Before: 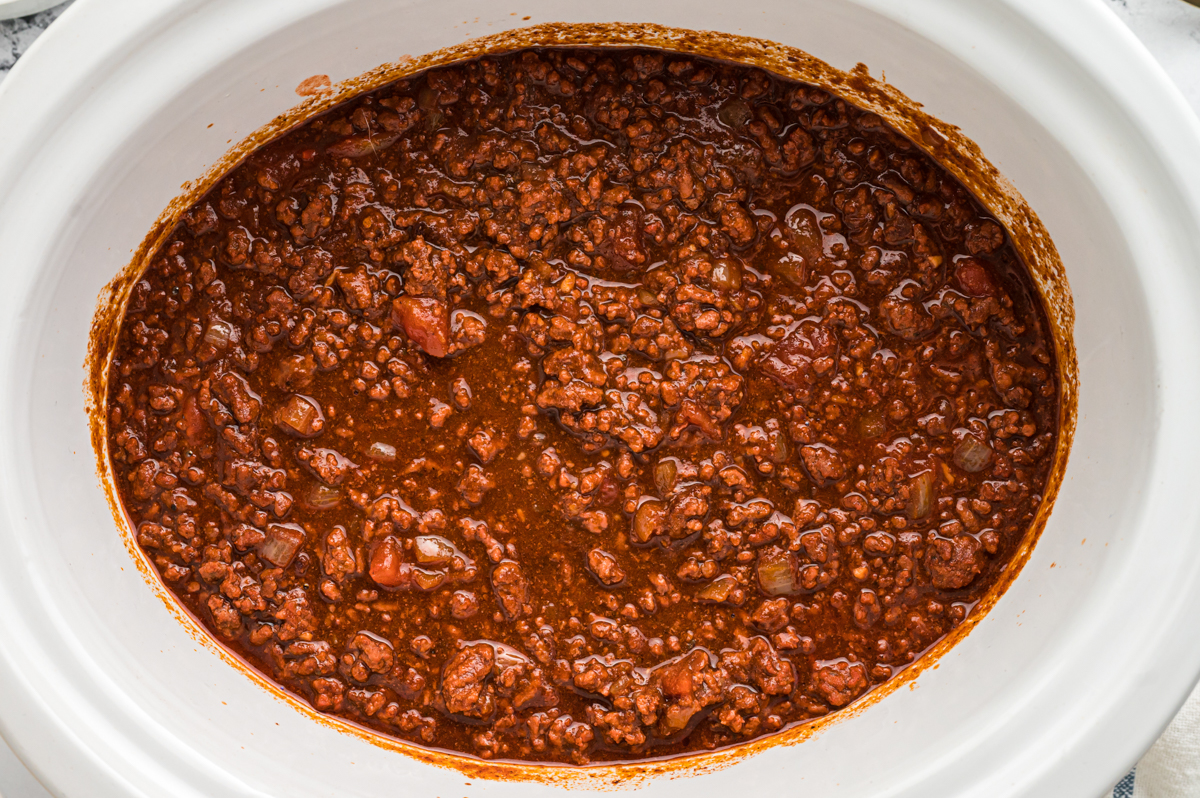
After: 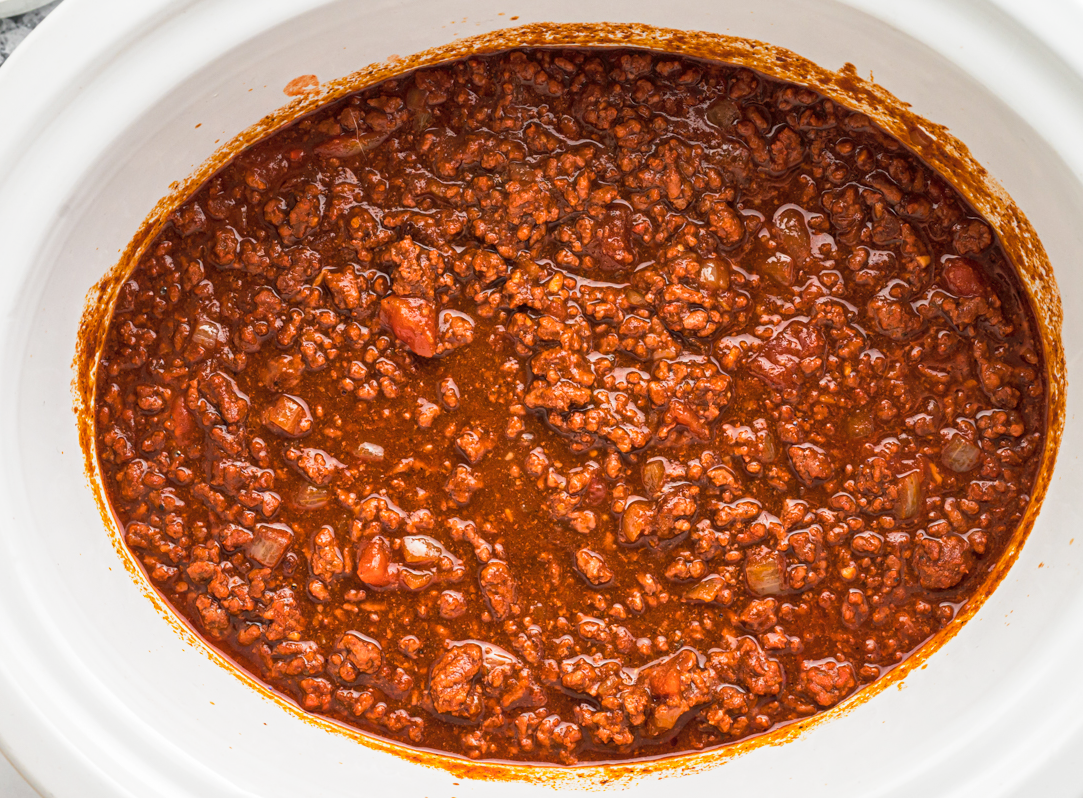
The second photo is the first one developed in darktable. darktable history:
base curve: curves: ch0 [(0, 0) (0.579, 0.807) (1, 1)], preserve colors none
shadows and highlights: highlights color adjustment 40.17%
crop and rotate: left 1.015%, right 8.684%
